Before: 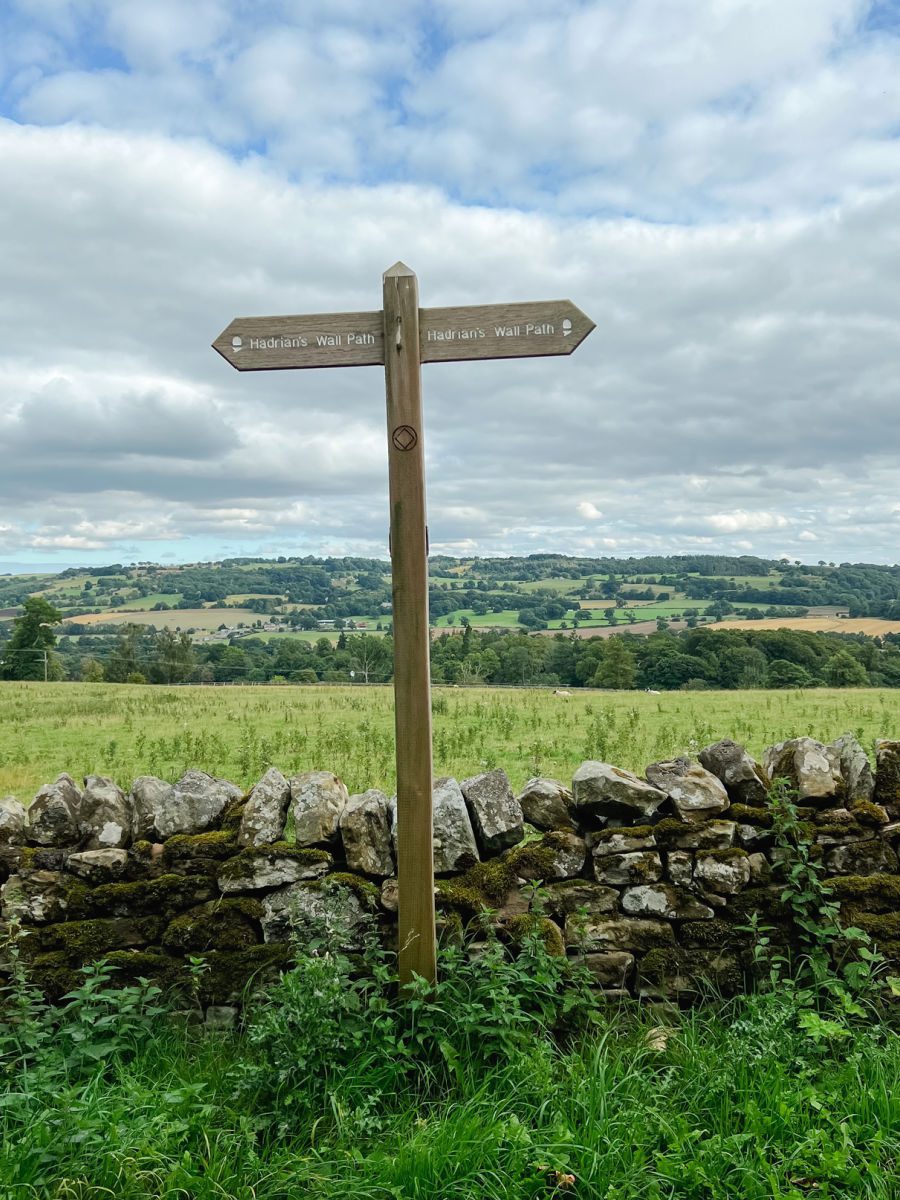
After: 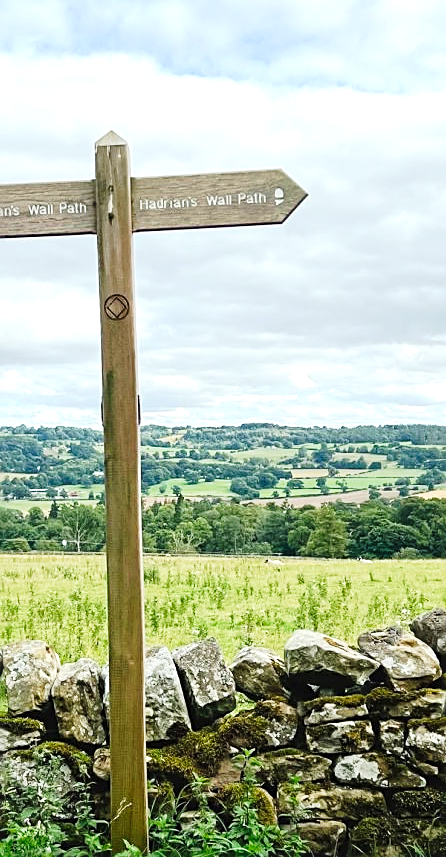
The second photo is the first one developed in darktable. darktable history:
exposure: exposure 0.6 EV, compensate highlight preservation false
sharpen: on, module defaults
tone curve: curves: ch0 [(0, 0) (0.003, 0.024) (0.011, 0.032) (0.025, 0.041) (0.044, 0.054) (0.069, 0.069) (0.1, 0.09) (0.136, 0.116) (0.177, 0.162) (0.224, 0.213) (0.277, 0.278) (0.335, 0.359) (0.399, 0.447) (0.468, 0.543) (0.543, 0.621) (0.623, 0.717) (0.709, 0.807) (0.801, 0.876) (0.898, 0.934) (1, 1)], preserve colors none
crop: left 32.075%, top 10.976%, right 18.355%, bottom 17.596%
